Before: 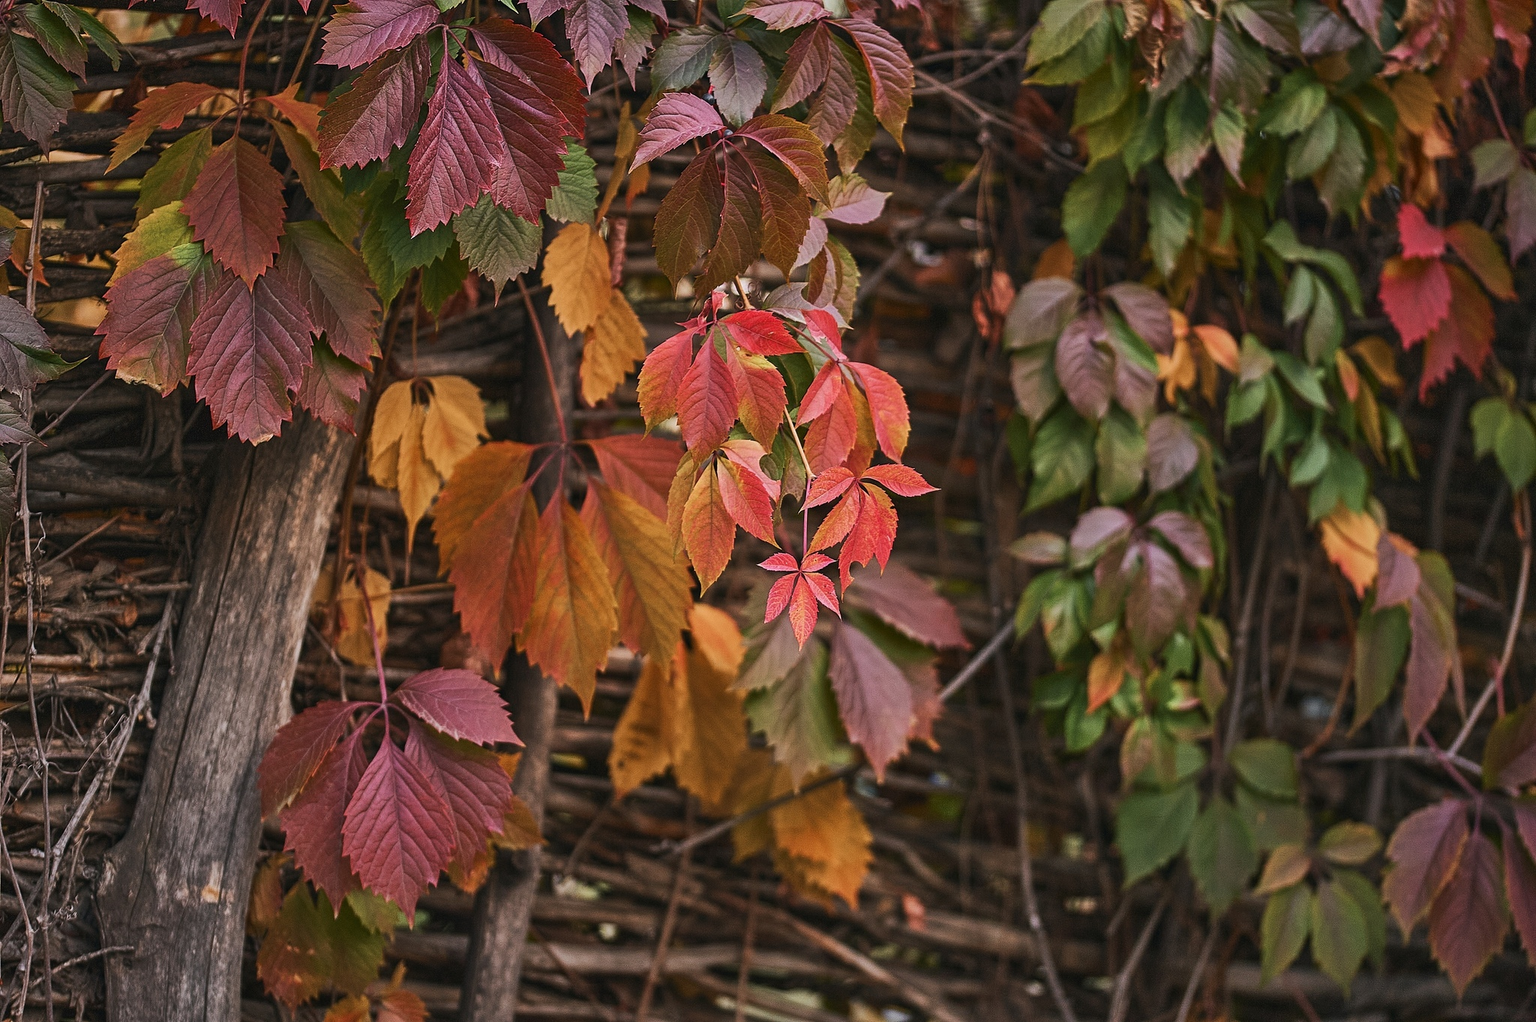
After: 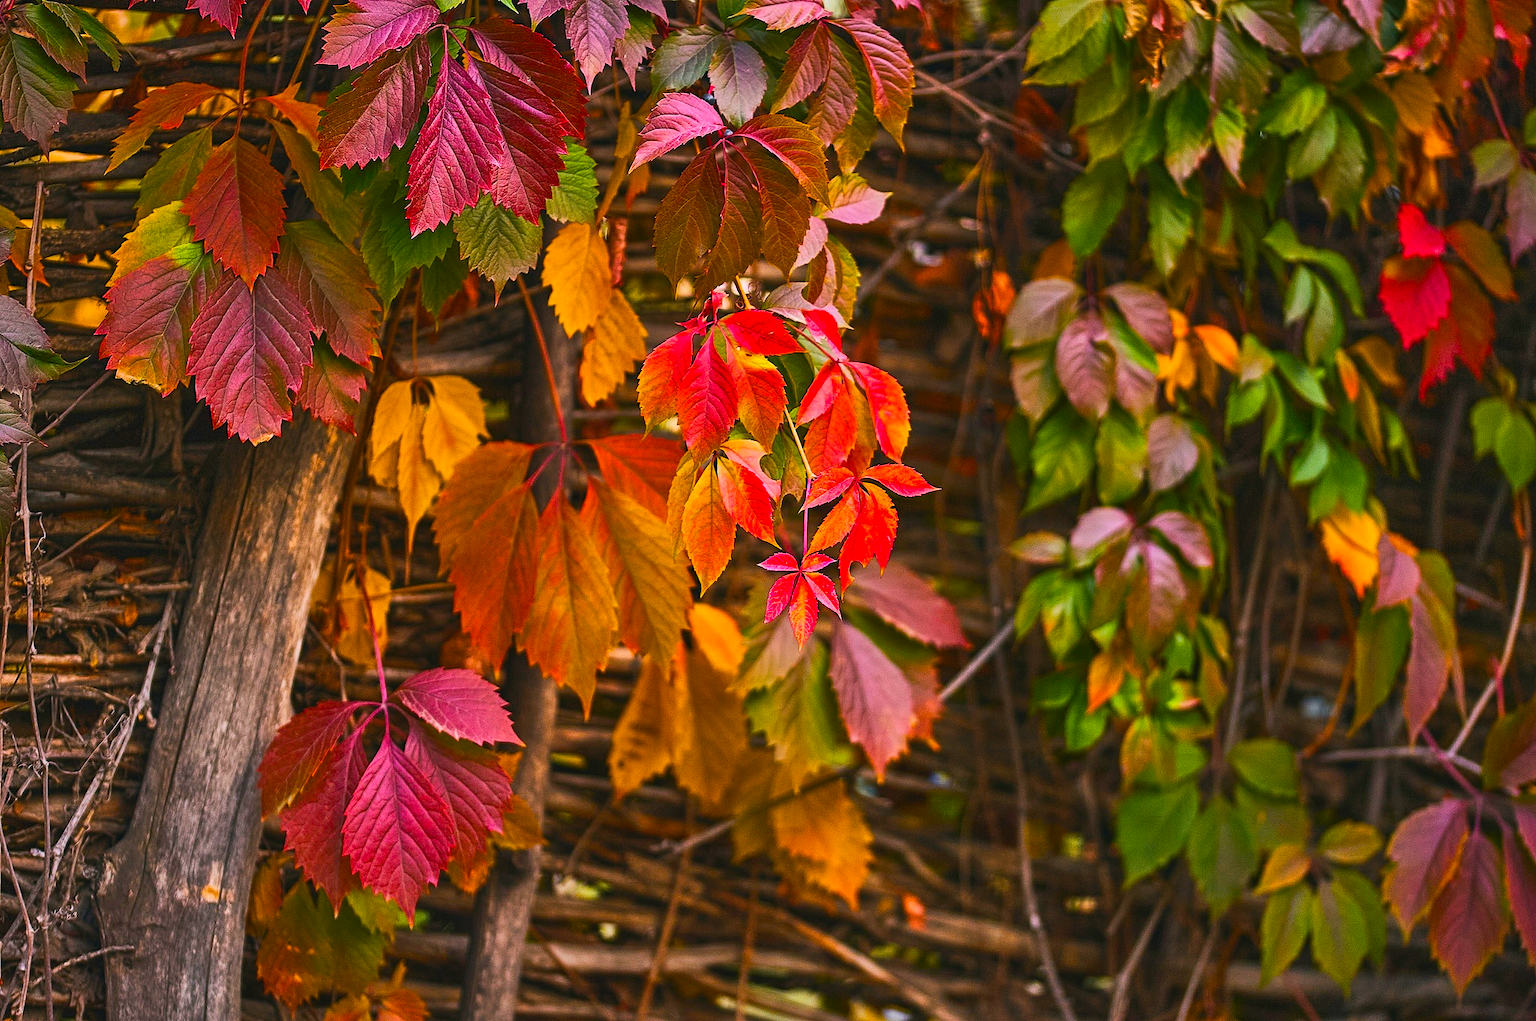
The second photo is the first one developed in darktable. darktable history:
contrast brightness saturation: contrast 0.199, brightness 0.157, saturation 0.218
color balance rgb: linear chroma grading › global chroma 41.767%, perceptual saturation grading › global saturation 25.393%, global vibrance 15.287%
